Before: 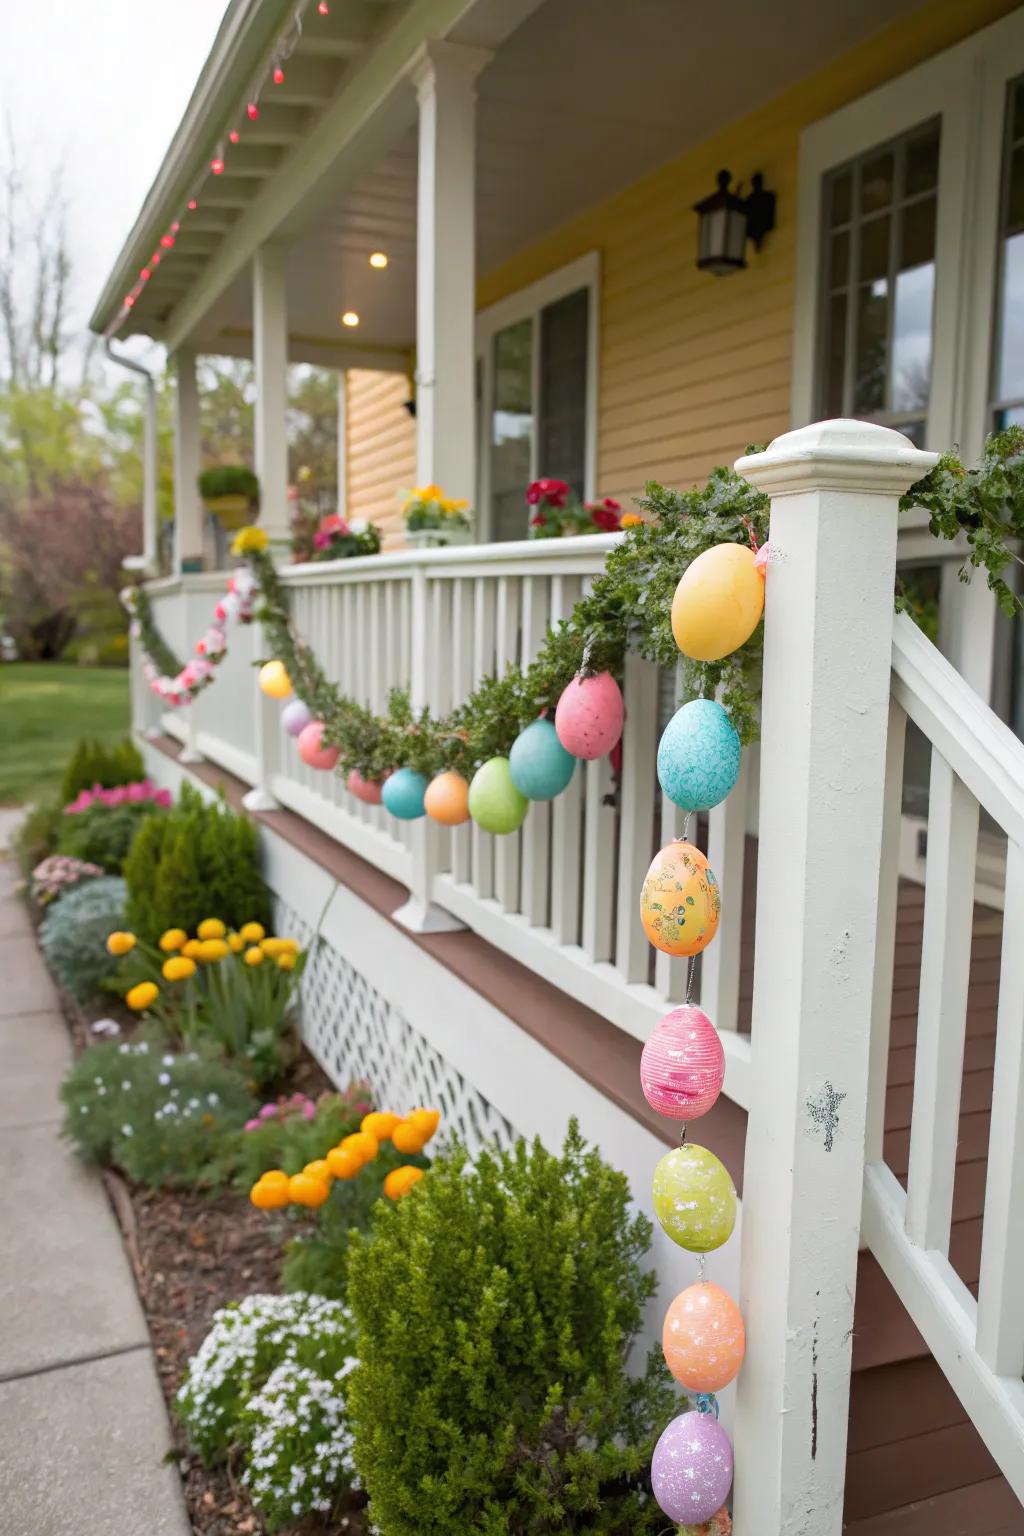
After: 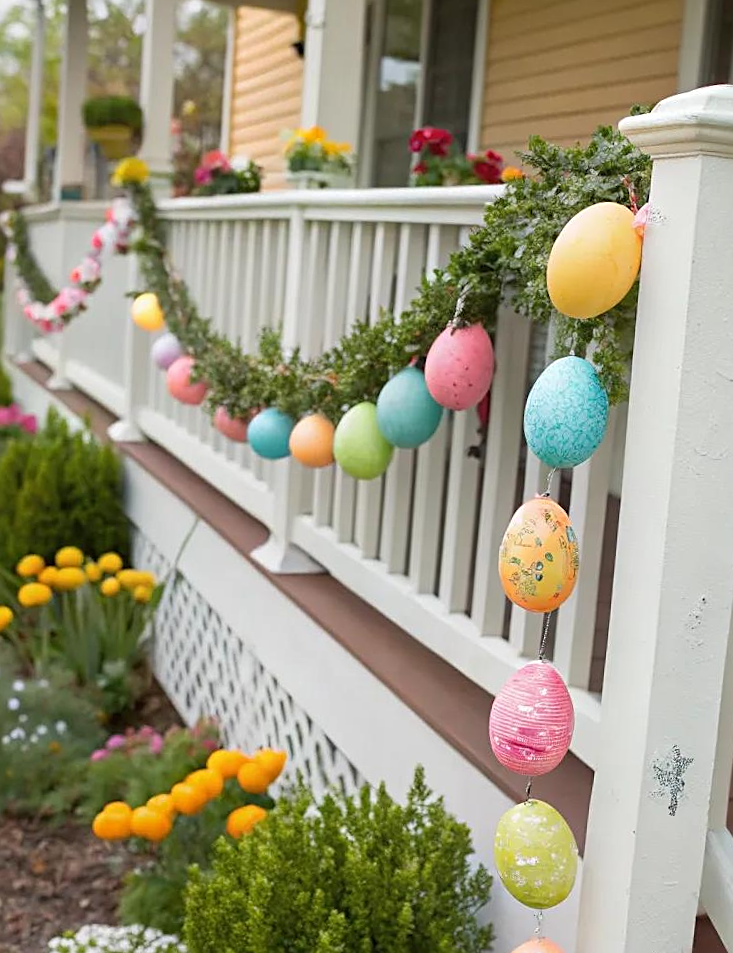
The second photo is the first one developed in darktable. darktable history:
sharpen: on, module defaults
crop and rotate: angle -3.37°, left 9.79%, top 20.73%, right 12.42%, bottom 11.82%
